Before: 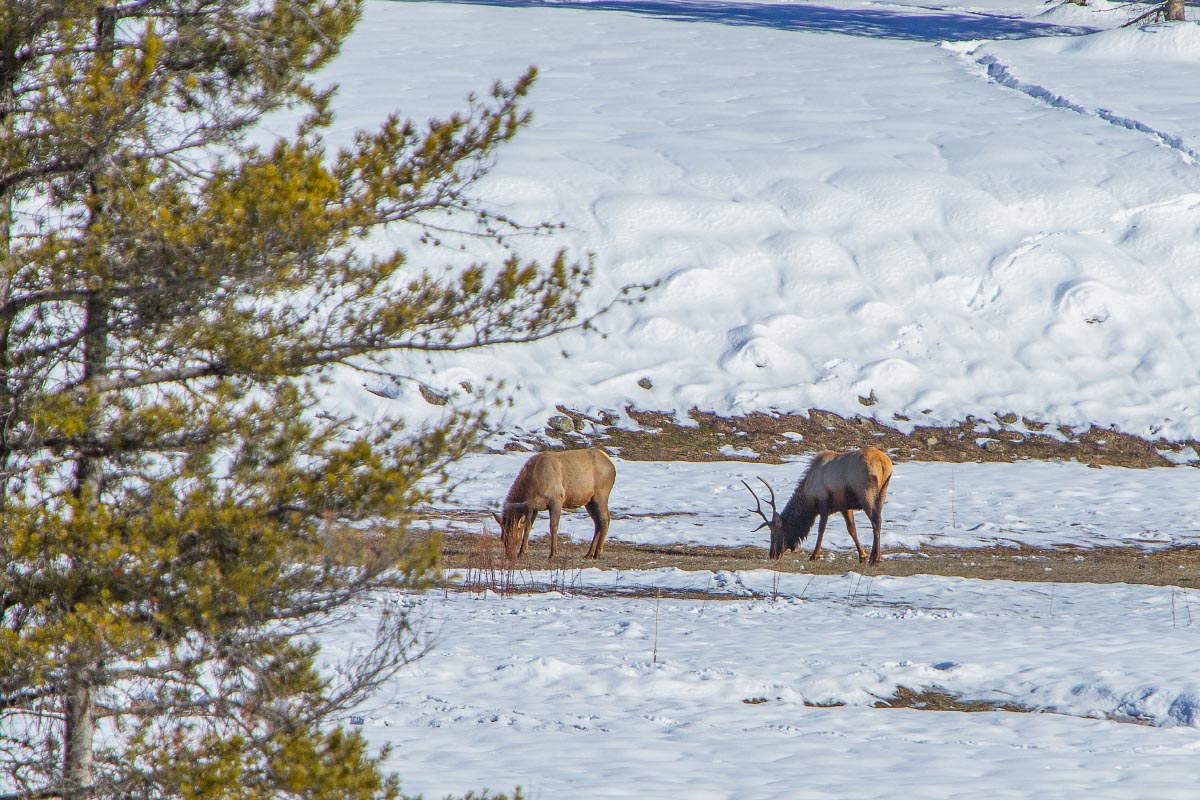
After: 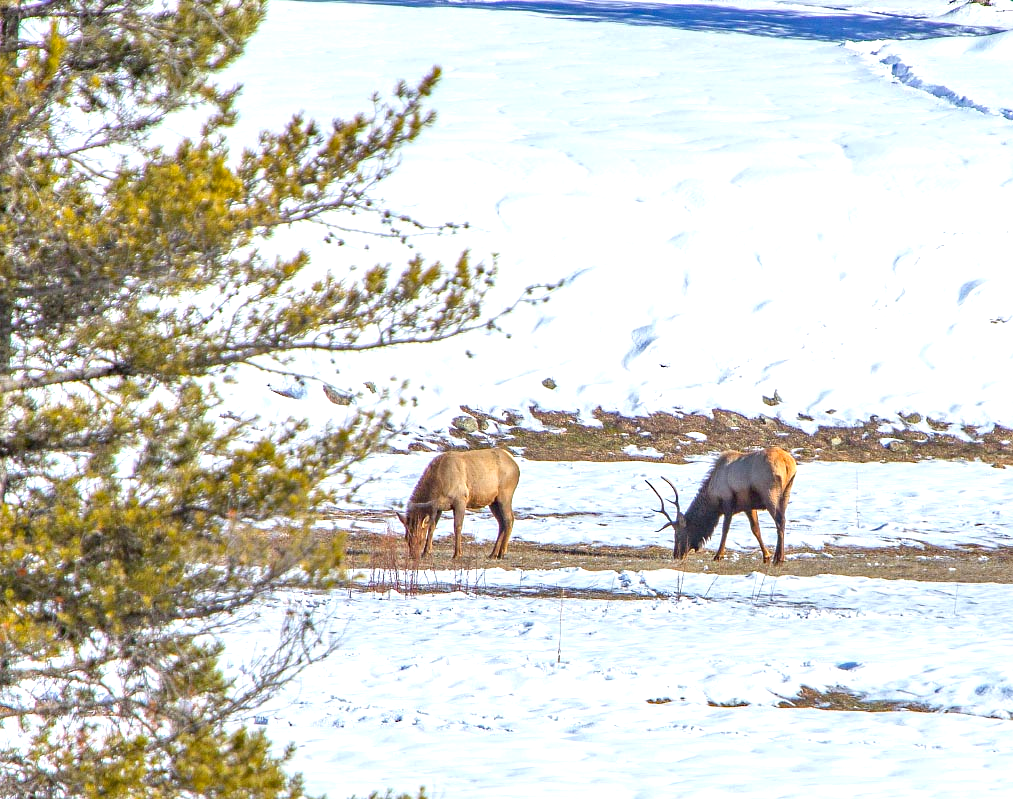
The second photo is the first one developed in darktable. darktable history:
exposure: black level correction 0, exposure 0.934 EV, compensate highlight preservation false
crop: left 8.021%, right 7.523%
haze removal: compatibility mode true, adaptive false
